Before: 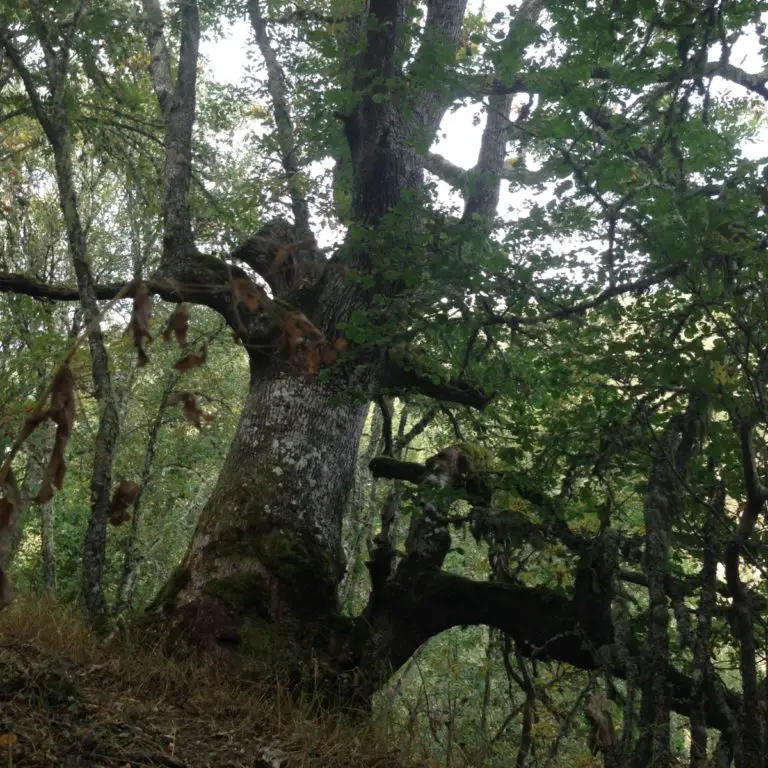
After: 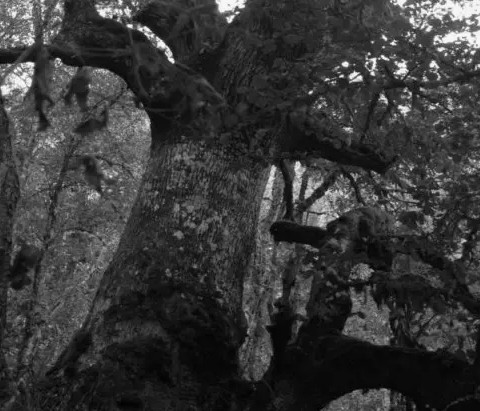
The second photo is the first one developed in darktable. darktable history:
crop: left 12.947%, top 30.811%, right 24.436%, bottom 15.648%
color calibration: output gray [0.21, 0.42, 0.37, 0], gray › normalize channels true, illuminant same as pipeline (D50), adaptation XYZ, x 0.345, y 0.358, temperature 5021.25 K, gamut compression 0.018
